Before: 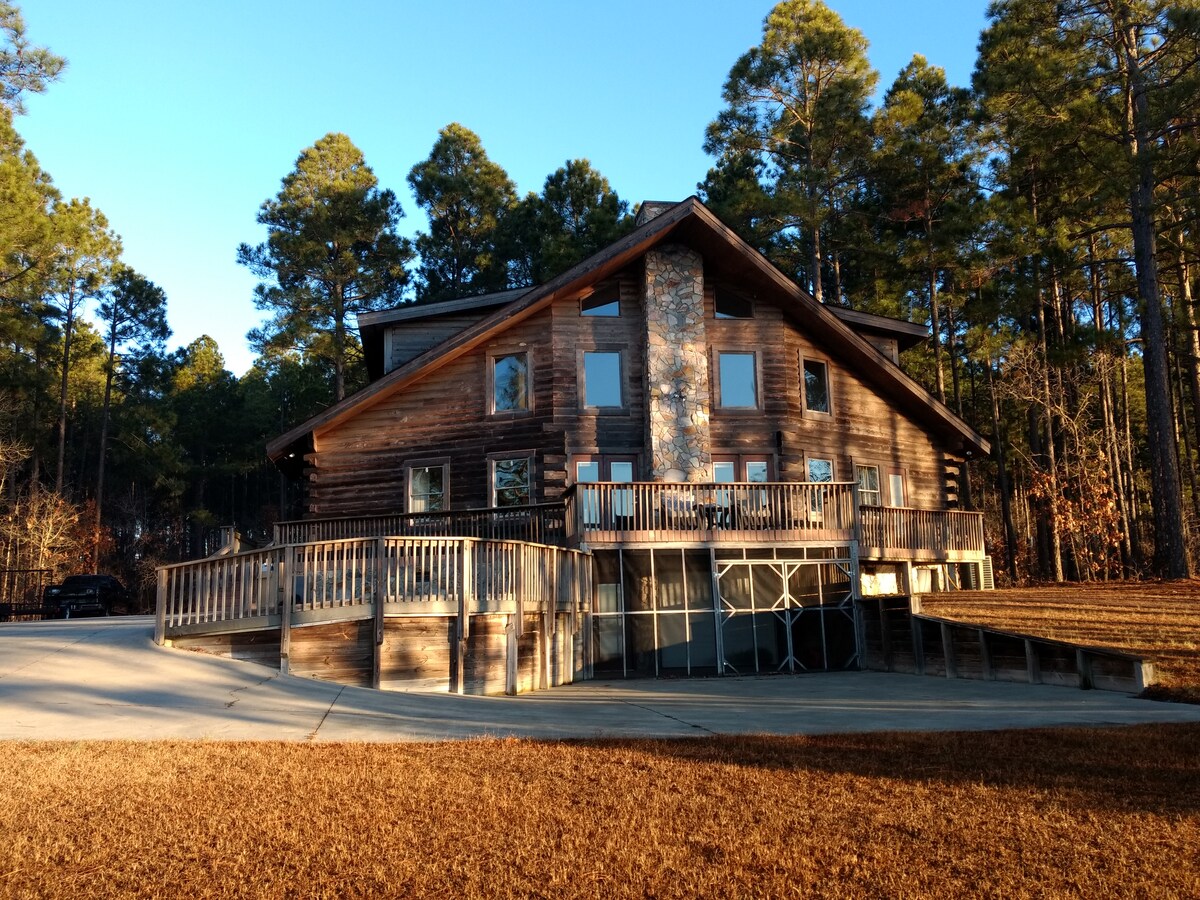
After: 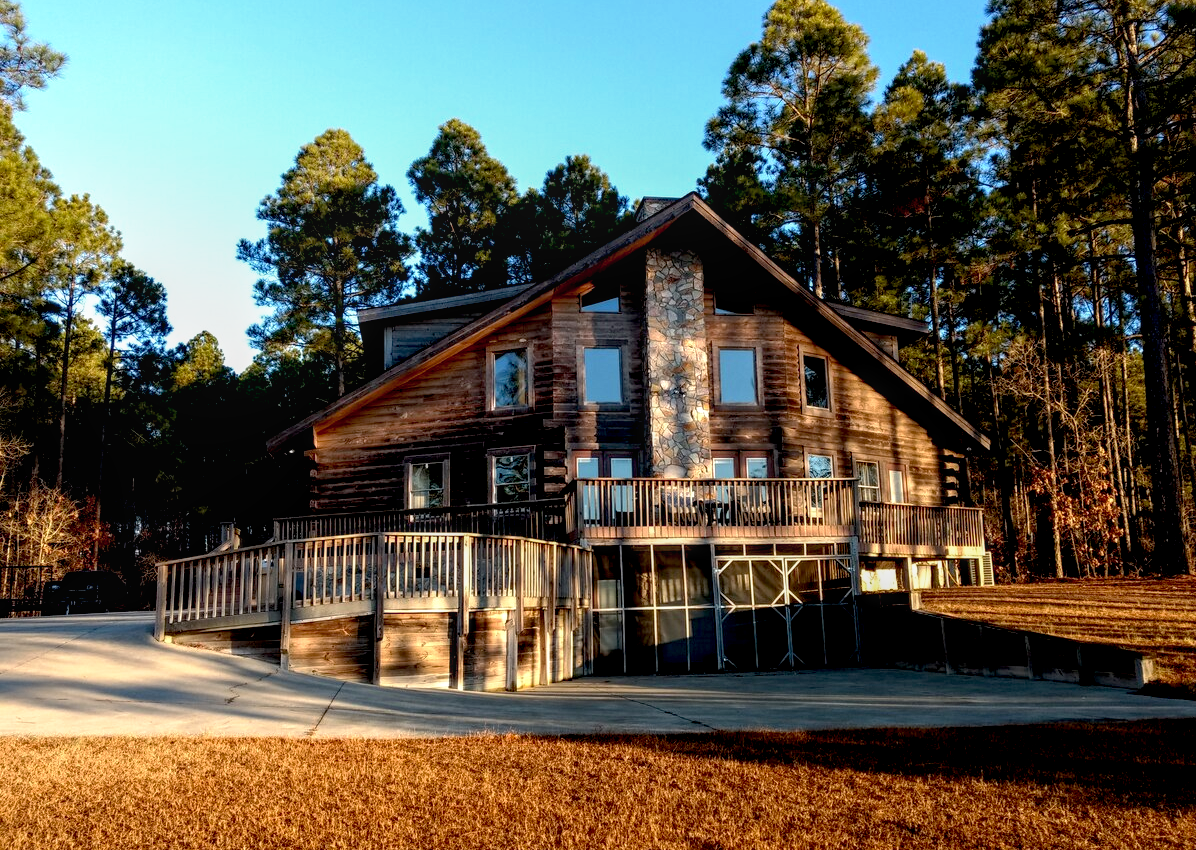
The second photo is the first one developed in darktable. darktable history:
crop: top 0.448%, right 0.264%, bottom 5.045%
local contrast: on, module defaults
base curve: curves: ch0 [(0.017, 0) (0.425, 0.441) (0.844, 0.933) (1, 1)], preserve colors none
